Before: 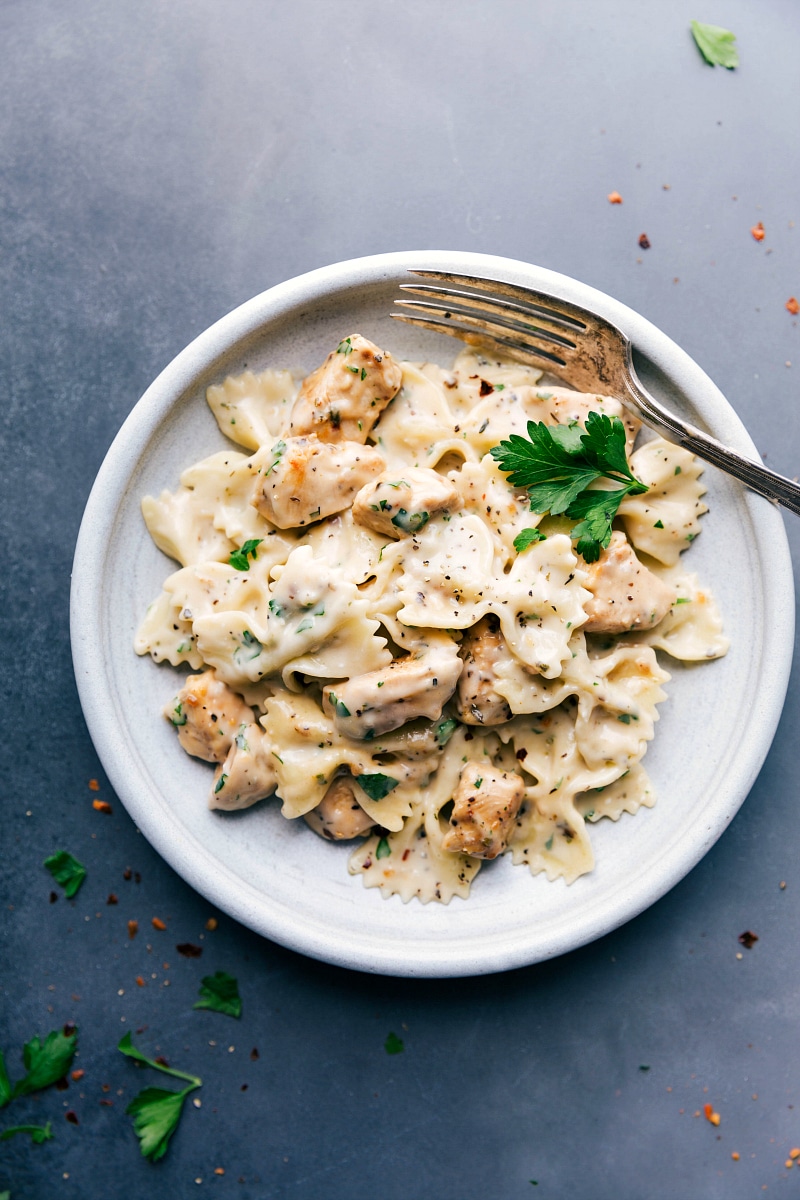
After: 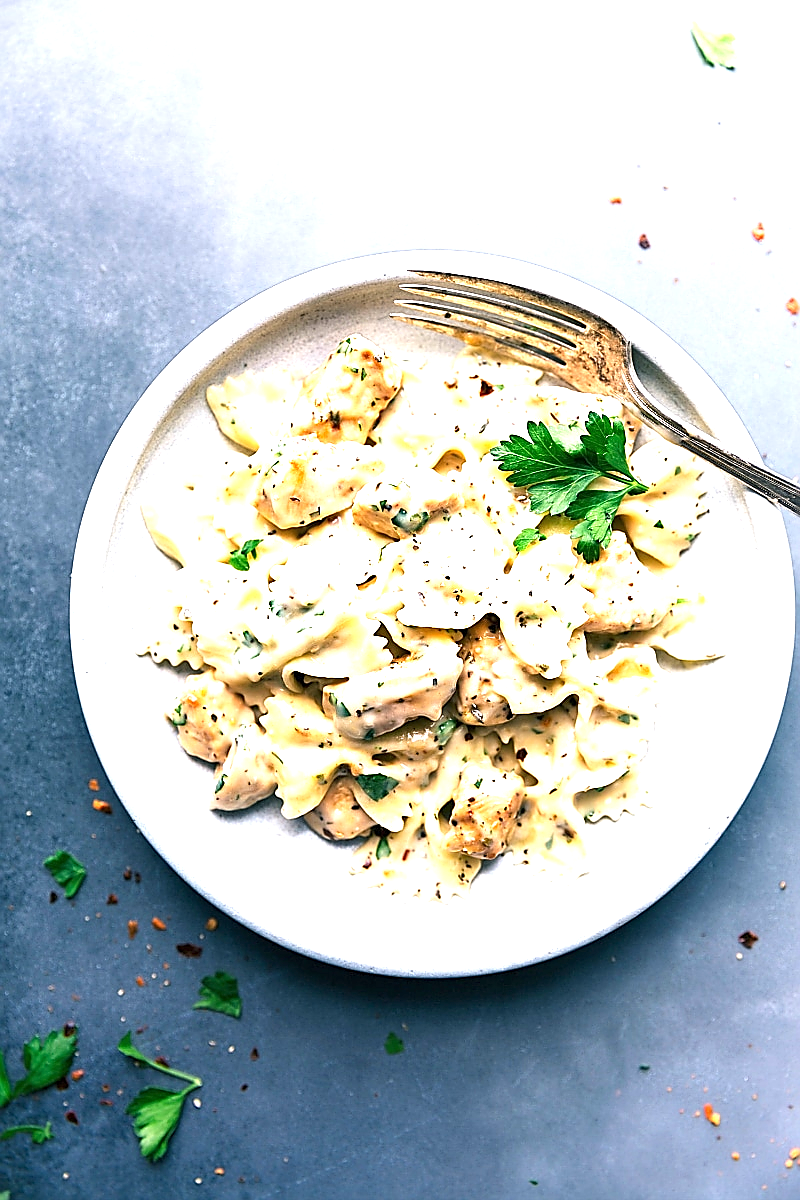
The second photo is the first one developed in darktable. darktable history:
exposure: black level correction 0, exposure 1.37 EV, compensate highlight preservation false
sharpen: radius 1.424, amount 1.26, threshold 0.769
